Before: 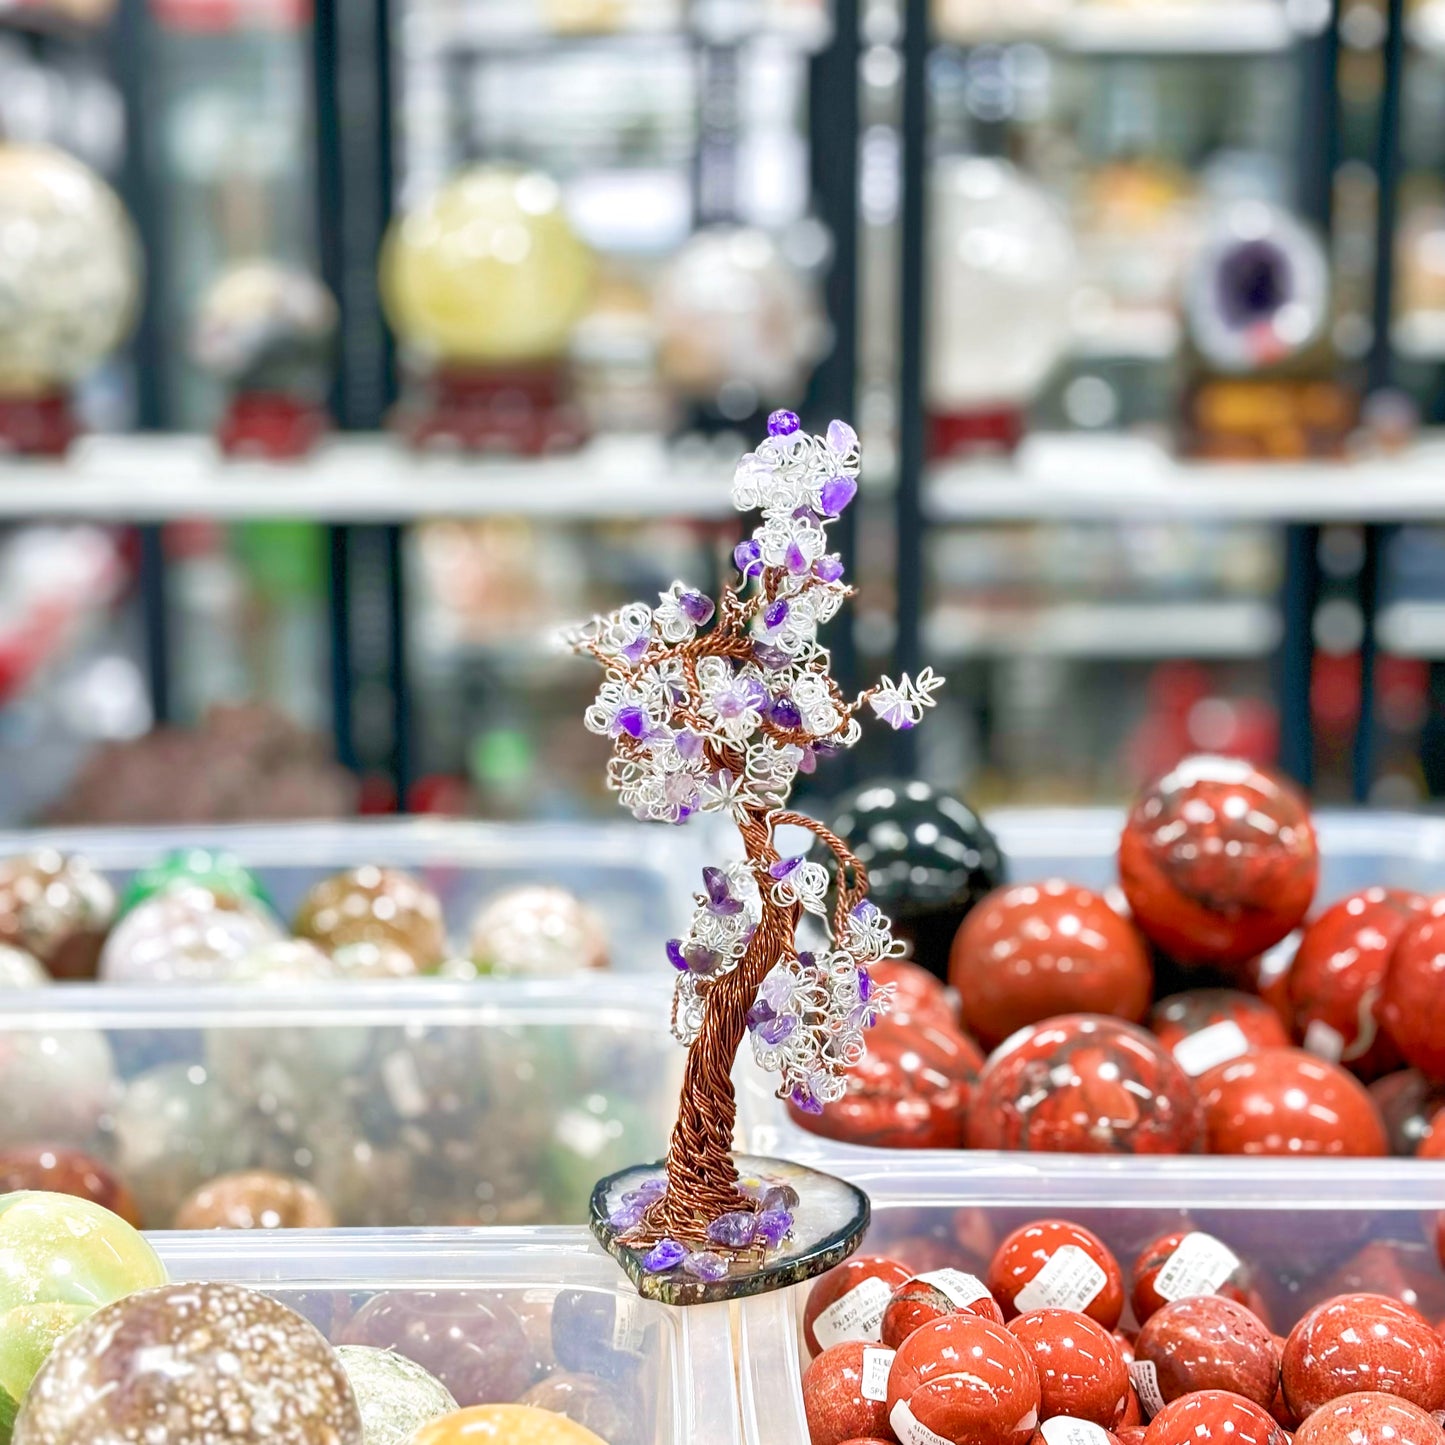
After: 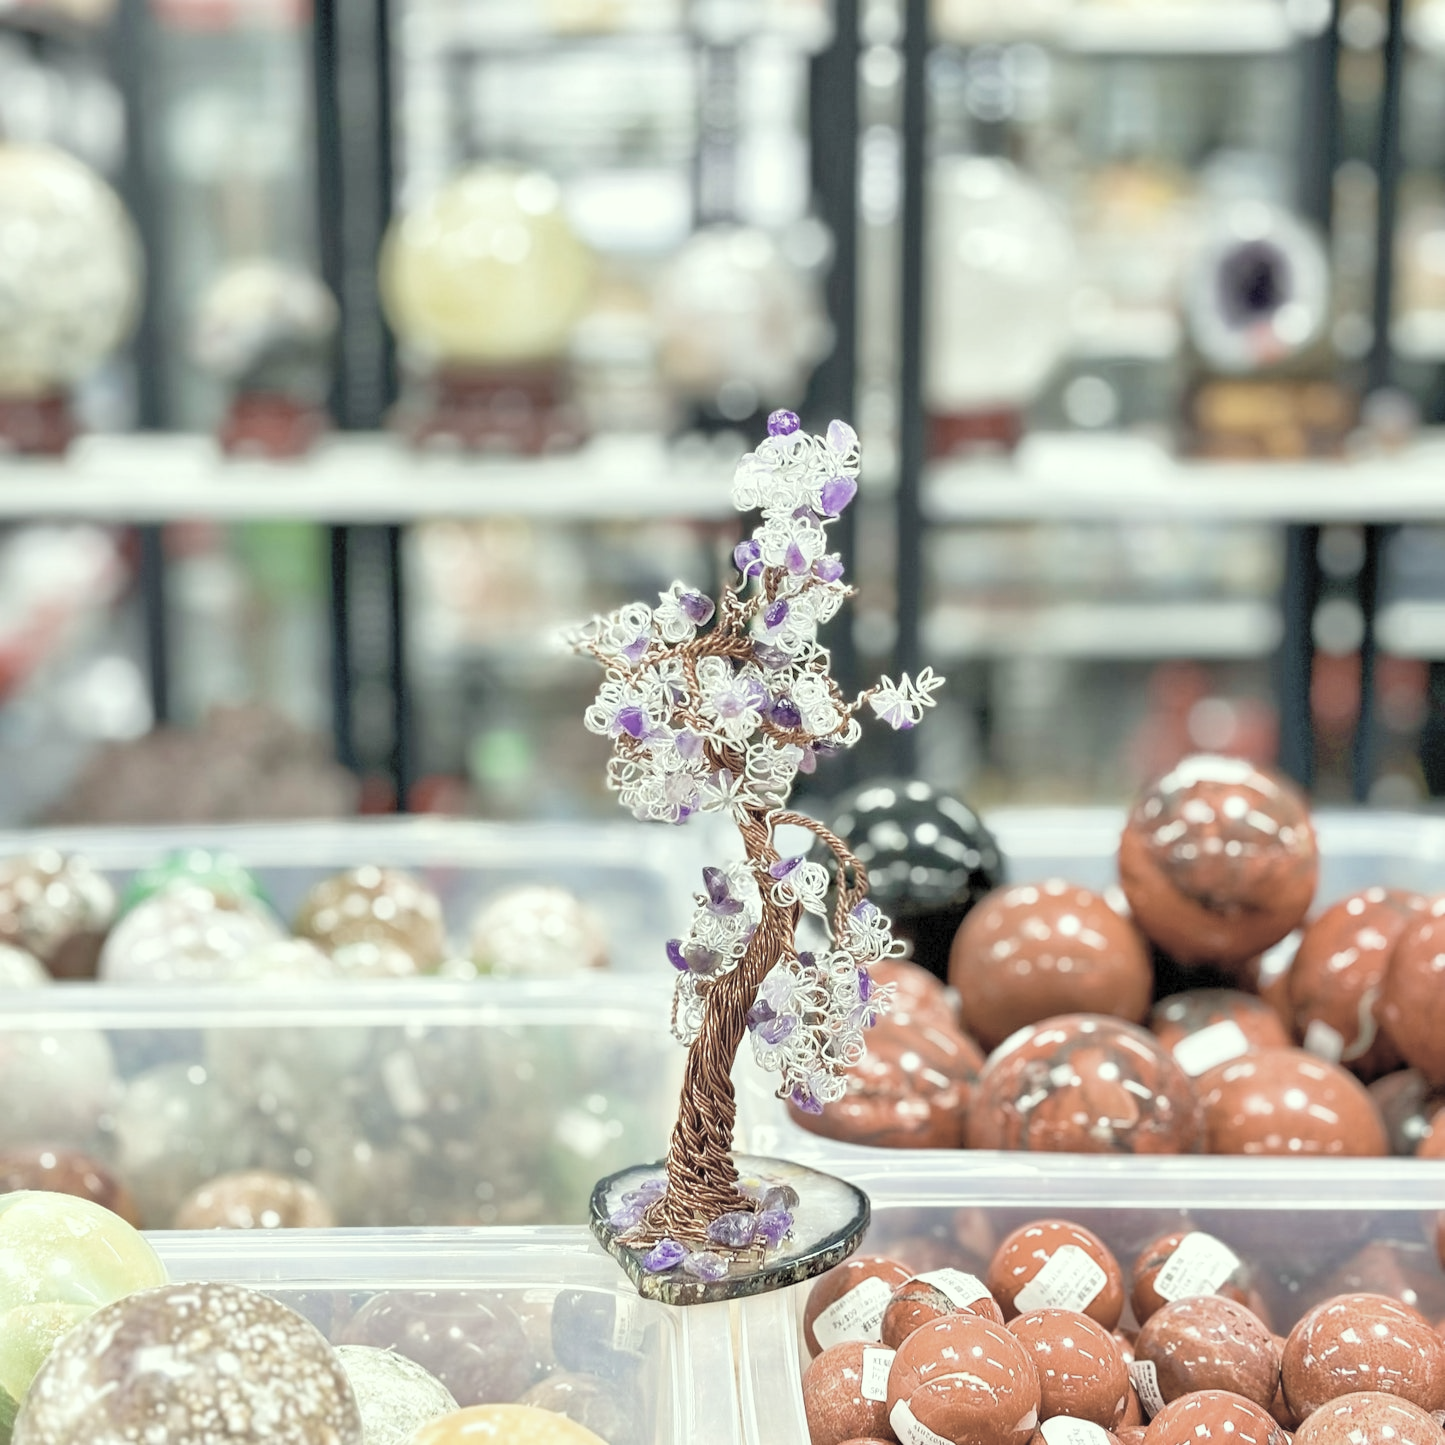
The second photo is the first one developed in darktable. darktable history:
contrast brightness saturation: brightness 0.18, saturation -0.5
color correction: highlights a* -4.73, highlights b* 5.06, saturation 0.97
